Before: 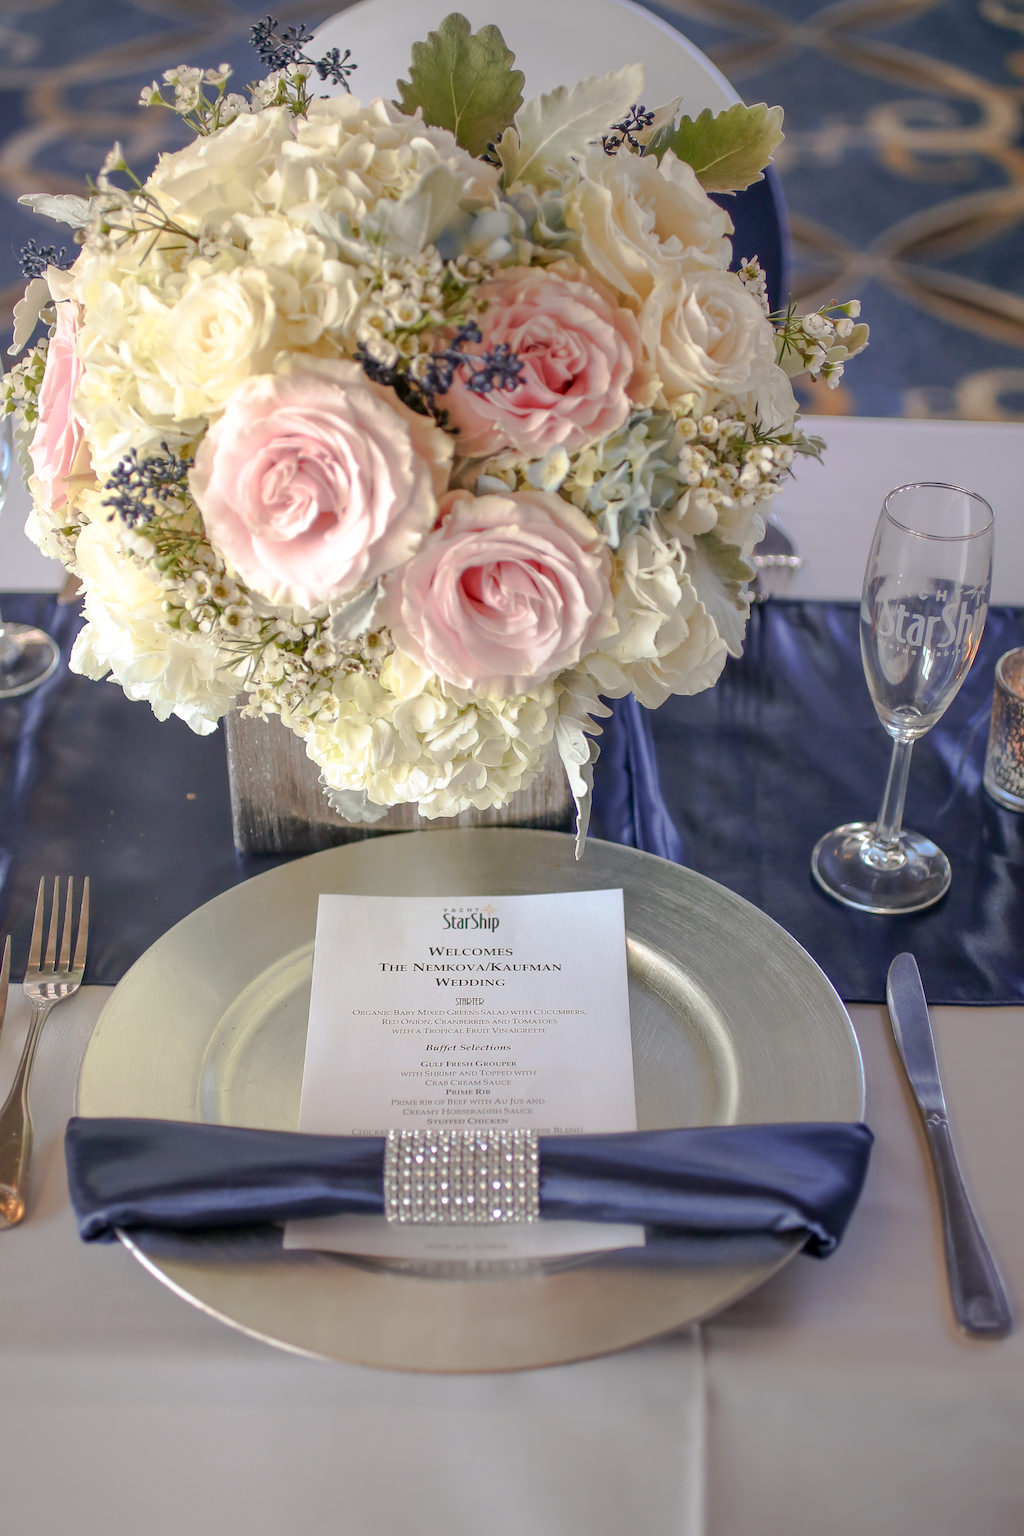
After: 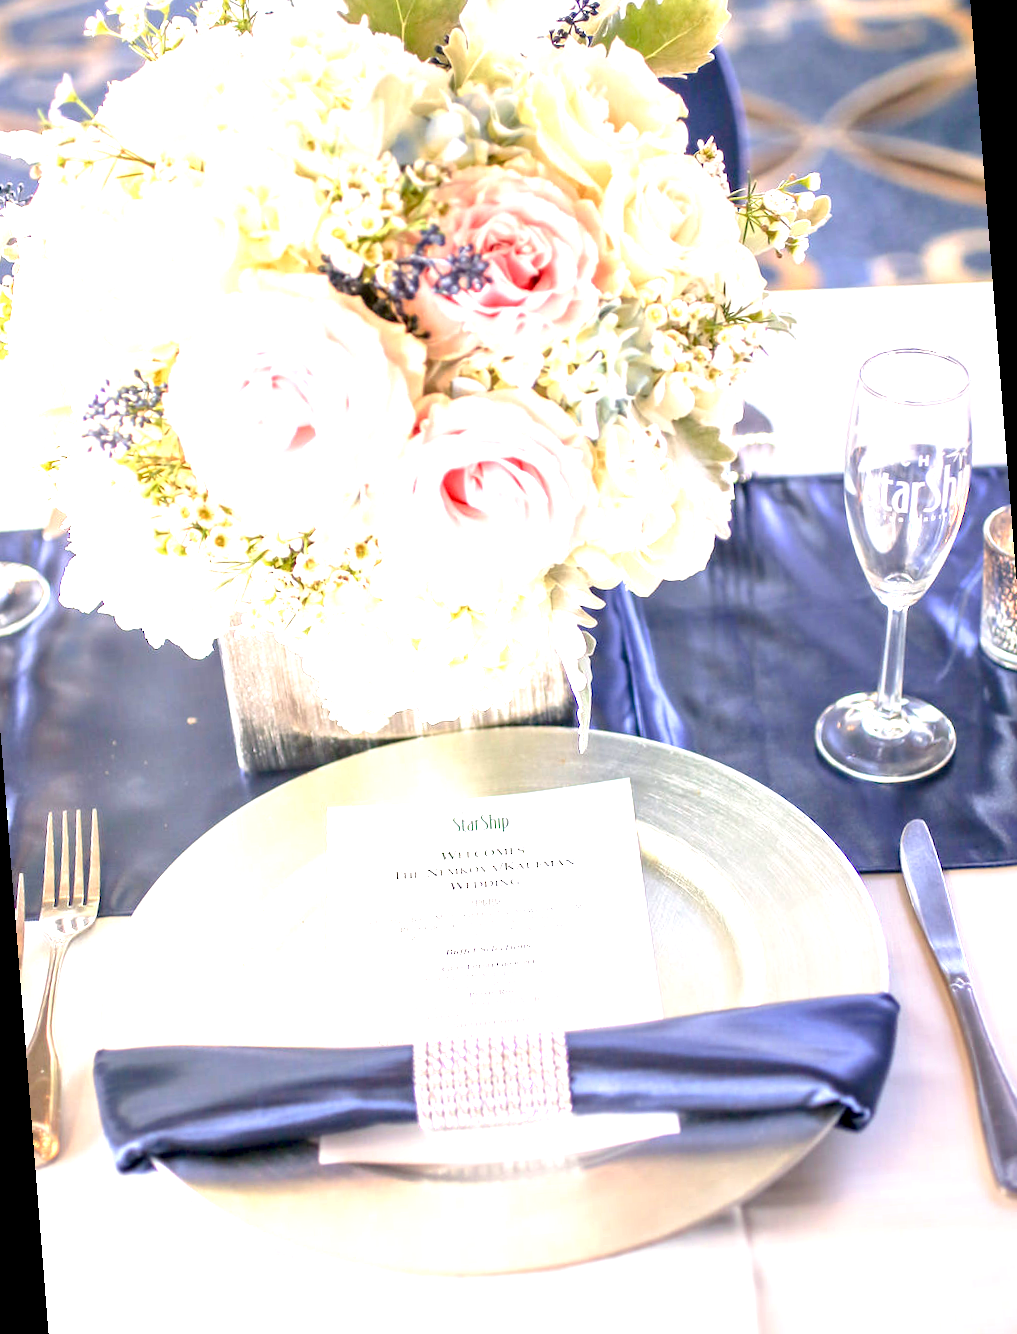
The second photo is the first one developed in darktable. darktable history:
rotate and perspective: rotation -4.57°, crop left 0.054, crop right 0.944, crop top 0.087, crop bottom 0.914
exposure: black level correction 0.001, exposure 2 EV, compensate highlight preservation false
